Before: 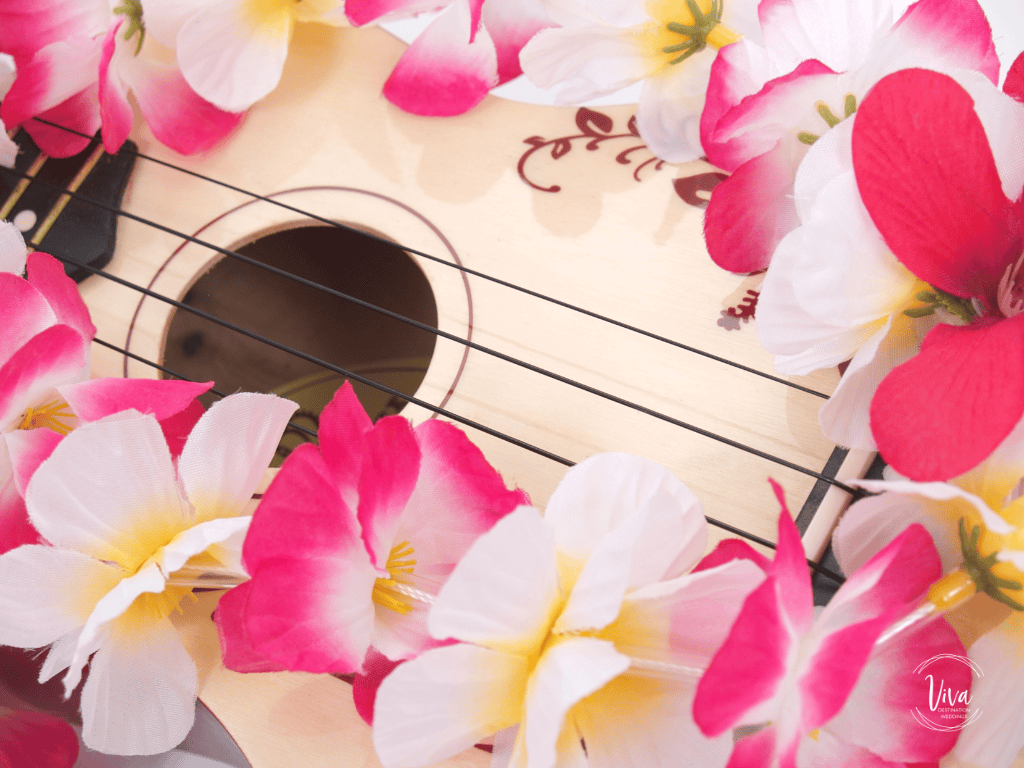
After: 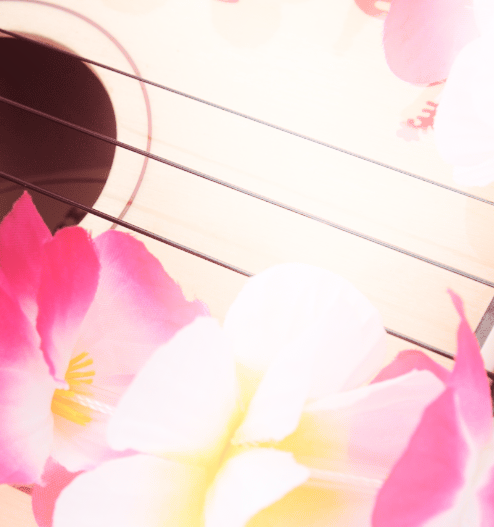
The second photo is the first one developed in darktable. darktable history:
shadows and highlights: shadows -90, highlights 90, soften with gaussian
split-toning: highlights › saturation 0, balance -61.83
crop: left 31.379%, top 24.658%, right 20.326%, bottom 6.628%
